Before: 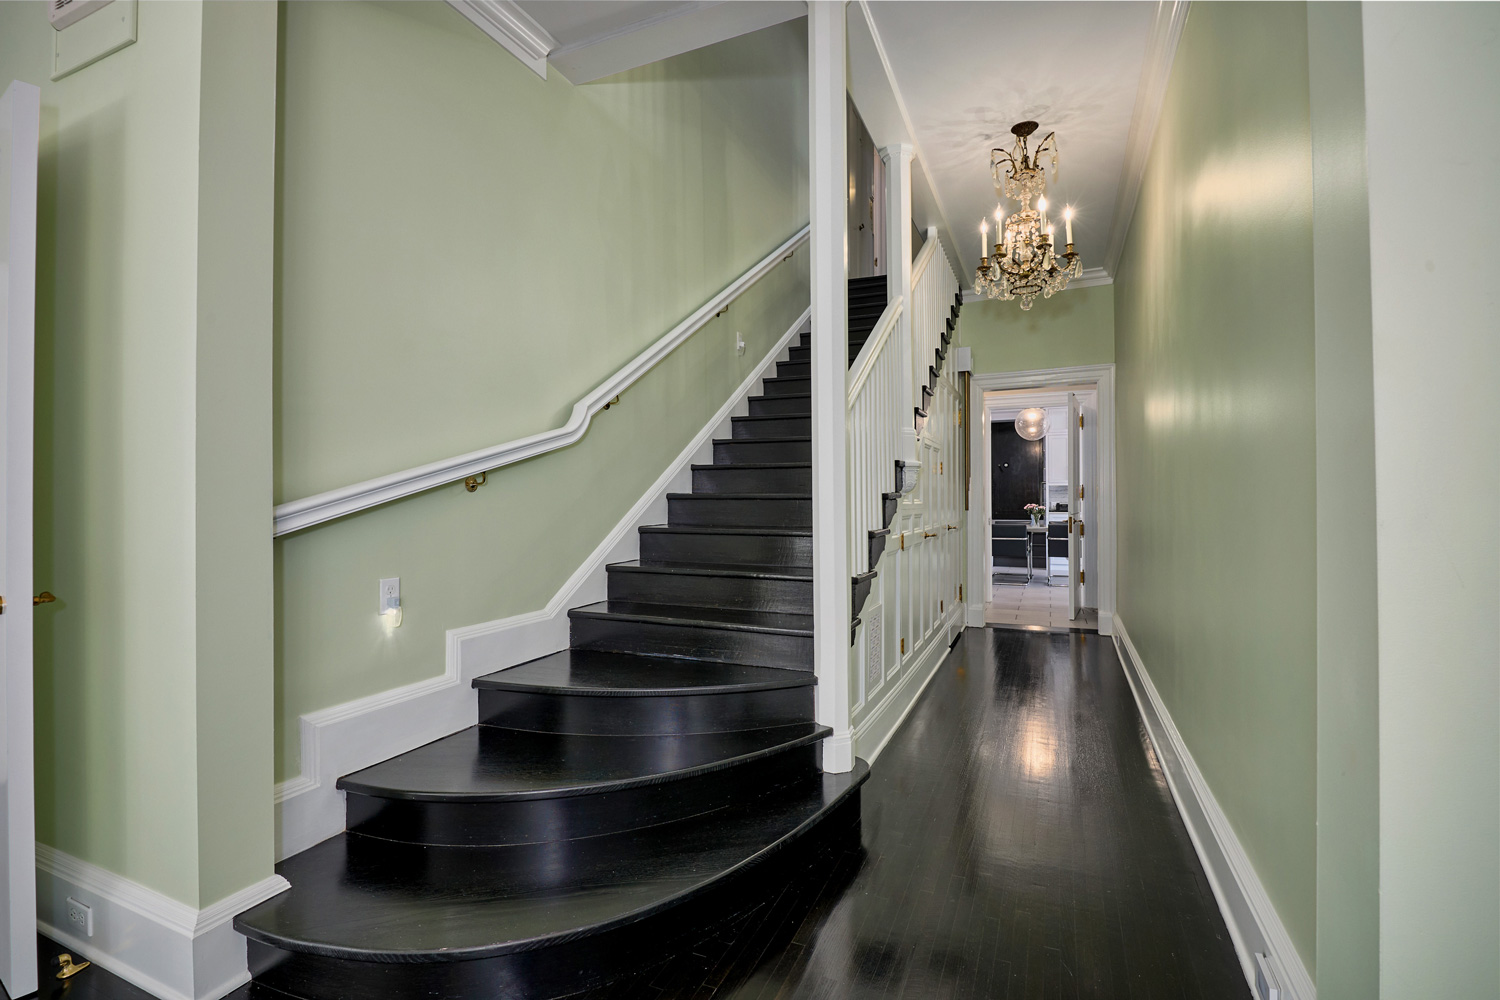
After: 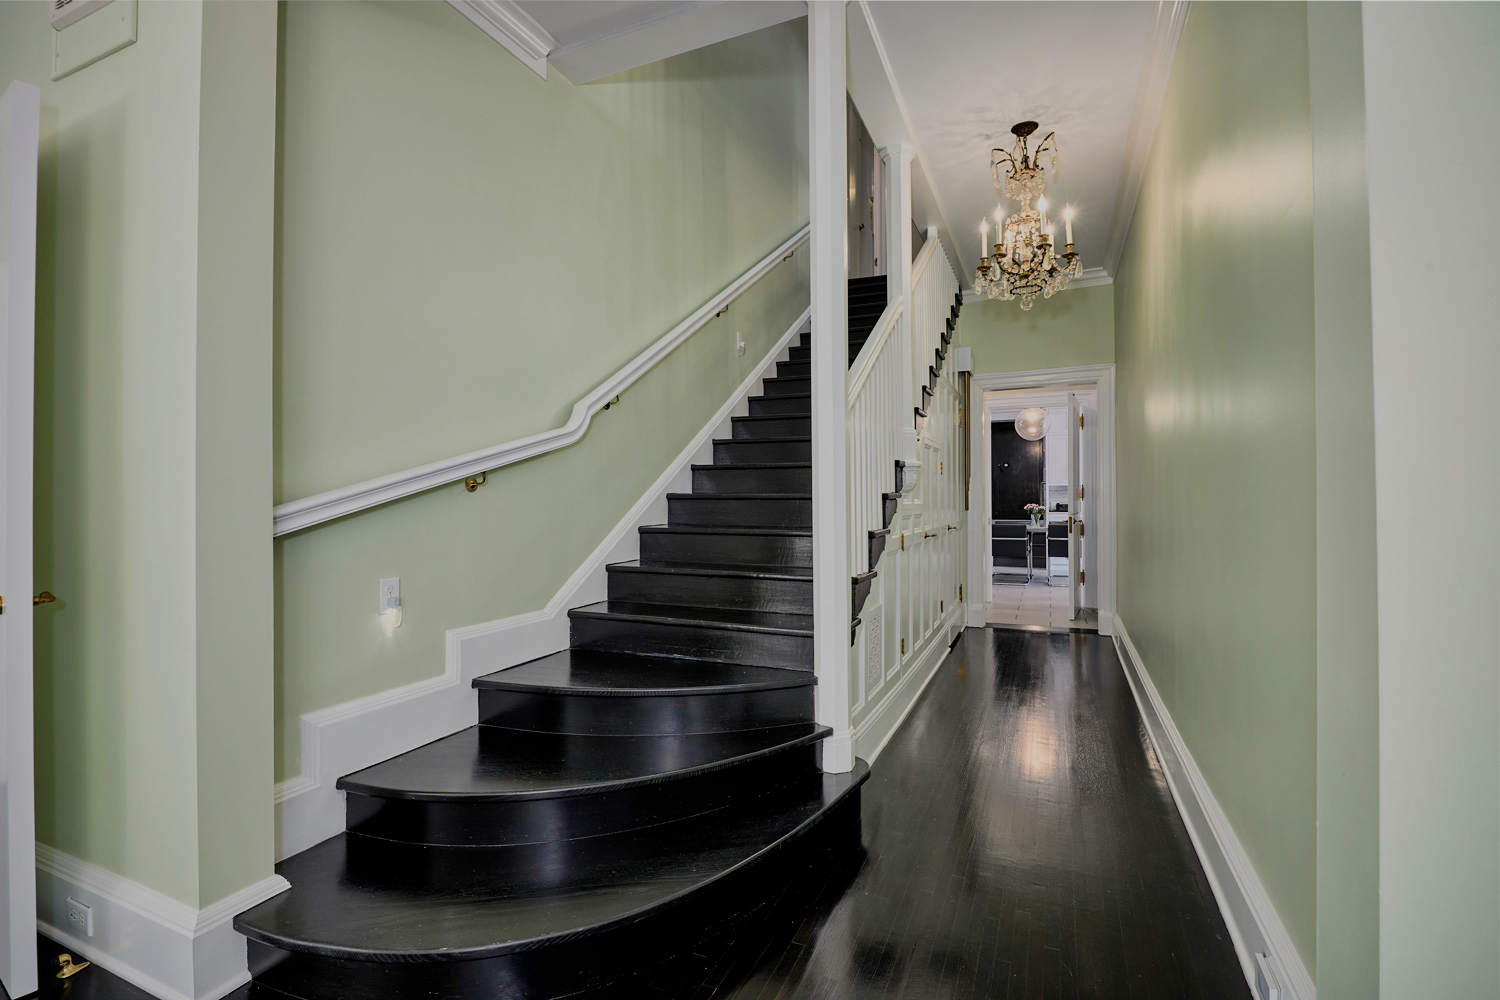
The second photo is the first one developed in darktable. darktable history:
filmic rgb: black relative exposure -7.48 EV, white relative exposure 4.85 EV, hardness 3.4, contrast in shadows safe
